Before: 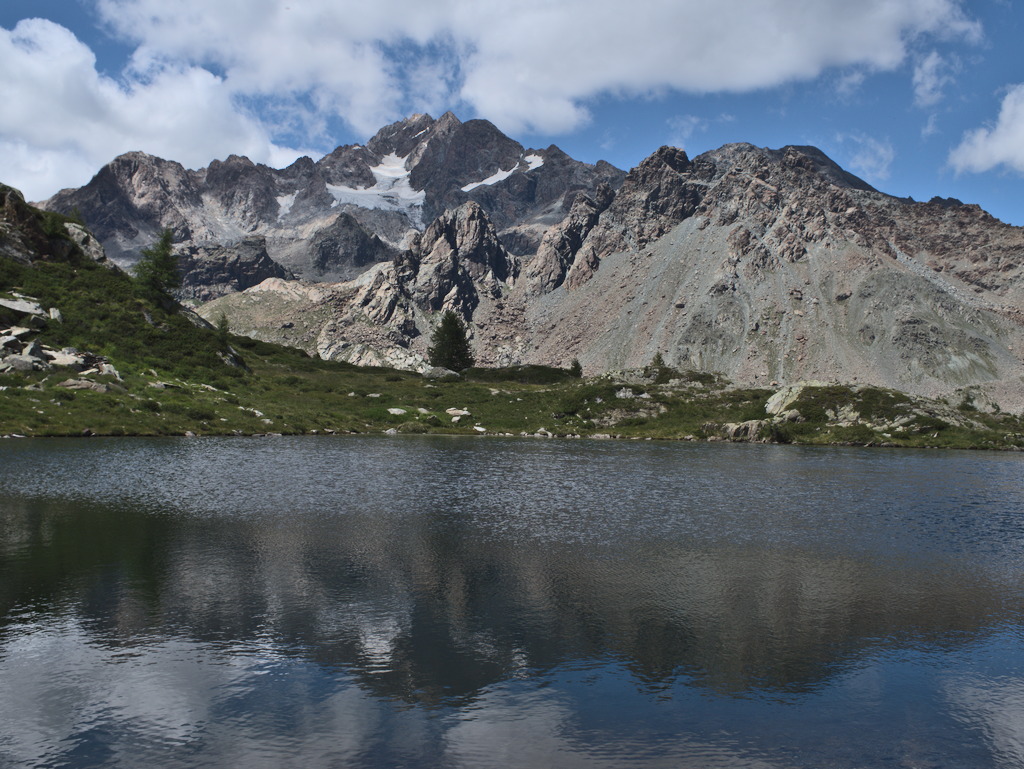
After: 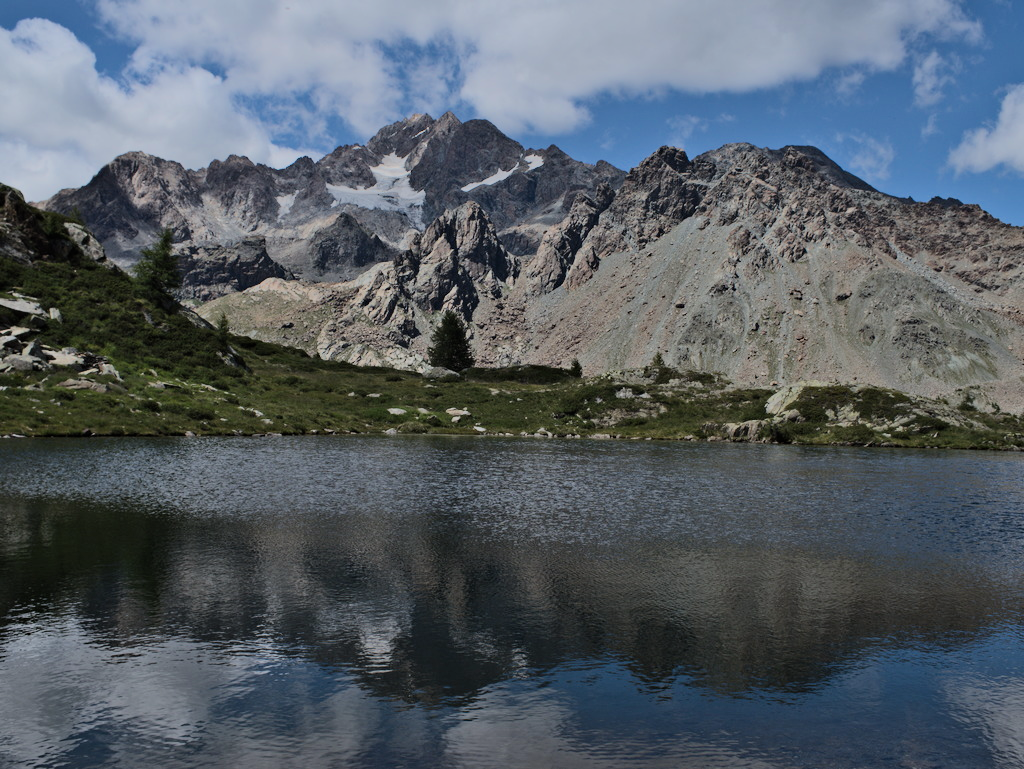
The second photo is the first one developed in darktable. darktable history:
haze removal: compatibility mode true, adaptive false
filmic rgb: black relative exposure -7.65 EV, white relative exposure 4.56 EV, hardness 3.61, color science v6 (2022)
